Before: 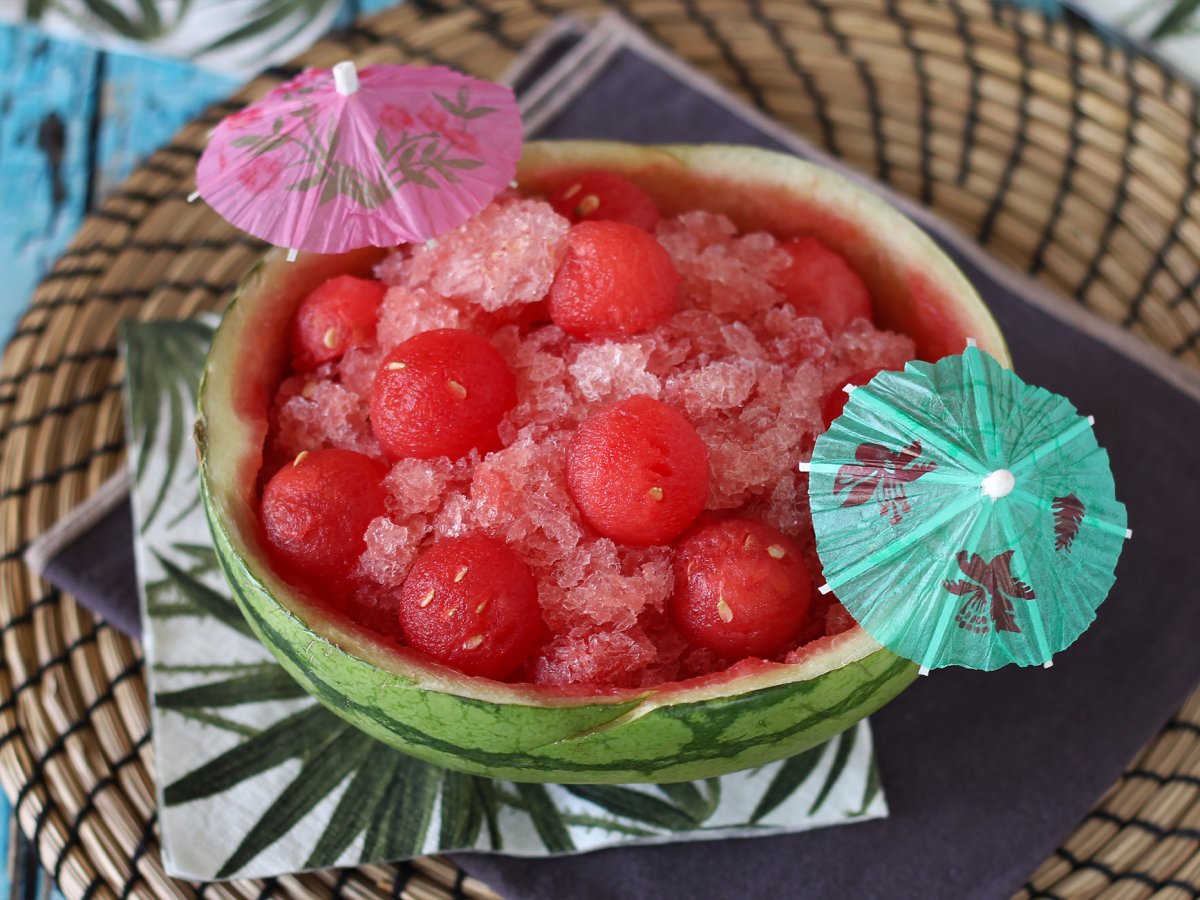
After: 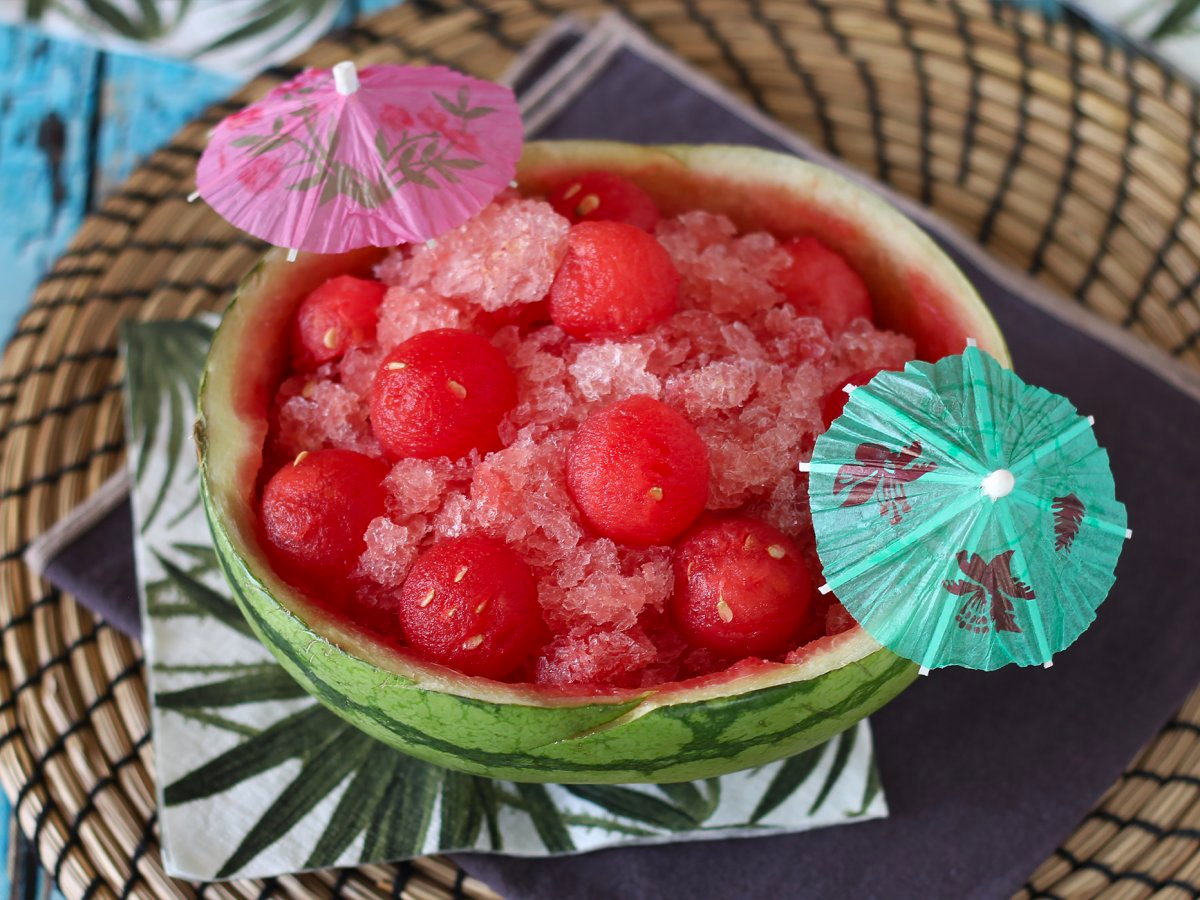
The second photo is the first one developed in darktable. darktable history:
contrast brightness saturation: contrast 0.041, saturation 0.068
